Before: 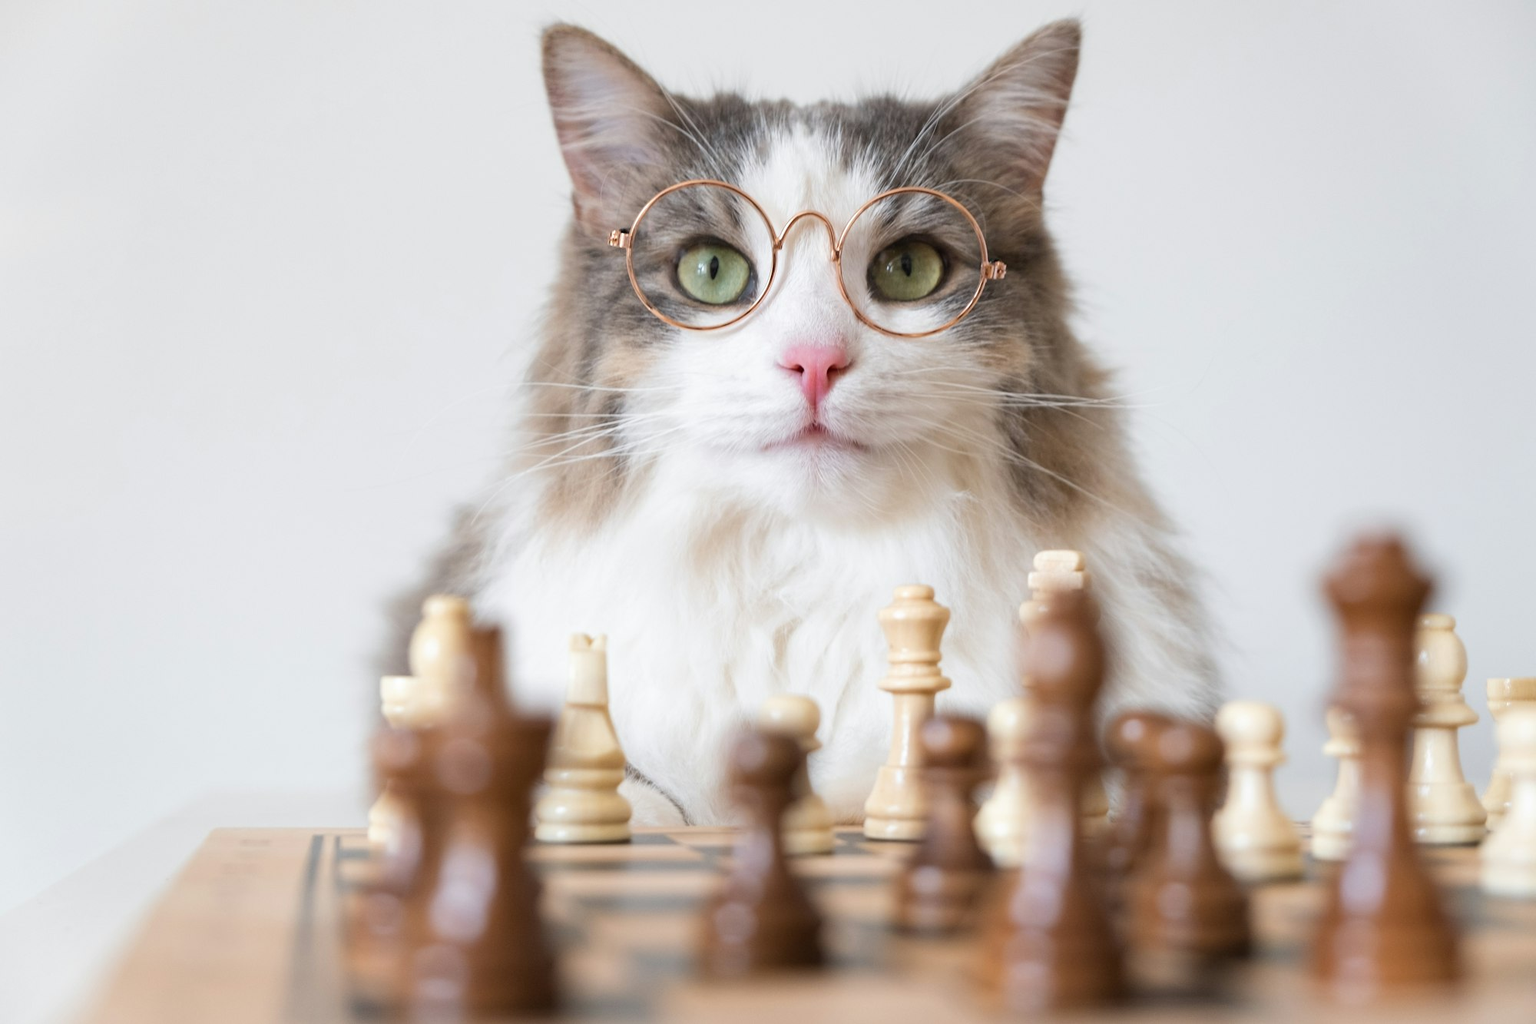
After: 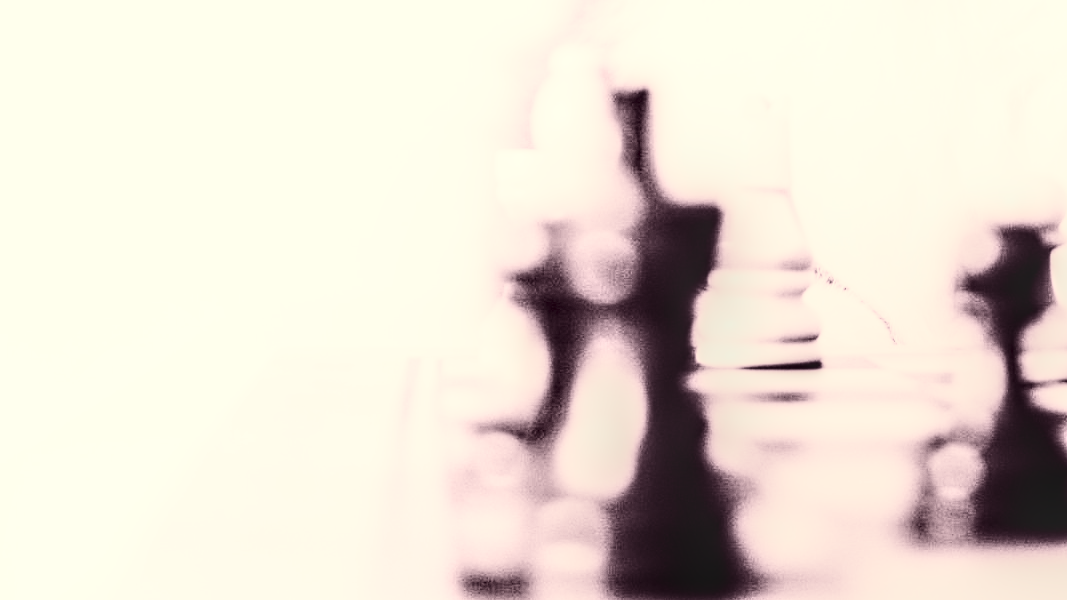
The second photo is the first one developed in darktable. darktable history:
local contrast: highlights 0%, shadows 0%, detail 182%
rgb curve: curves: ch0 [(0, 0) (0.21, 0.15) (0.24, 0.21) (0.5, 0.75) (0.75, 0.96) (0.89, 0.99) (1, 1)]; ch1 [(0, 0.02) (0.21, 0.13) (0.25, 0.2) (0.5, 0.67) (0.75, 0.9) (0.89, 0.97) (1, 1)]; ch2 [(0, 0.02) (0.21, 0.13) (0.25, 0.2) (0.5, 0.67) (0.75, 0.9) (0.89, 0.97) (1, 1)], compensate middle gray true
crop and rotate: top 54.778%, right 46.61%, bottom 0.159%
contrast brightness saturation: contrast 0.5, saturation -0.1
color calibration: output gray [0.22, 0.42, 0.37, 0], gray › normalize channels true, illuminant same as pipeline (D50), adaptation XYZ, x 0.346, y 0.359, gamut compression 0
color balance rgb: shadows lift › luminance -21.66%, shadows lift › chroma 8.98%, shadows lift › hue 283.37°, power › chroma 1.55%, power › hue 25.59°, highlights gain › luminance 6.08%, highlights gain › chroma 2.55%, highlights gain › hue 90°, global offset › luminance -0.87%, perceptual saturation grading › global saturation 27.49%, perceptual saturation grading › highlights -28.39%, perceptual saturation grading › mid-tones 15.22%, perceptual saturation grading › shadows 33.98%, perceptual brilliance grading › highlights 10%, perceptual brilliance grading › mid-tones 5%
